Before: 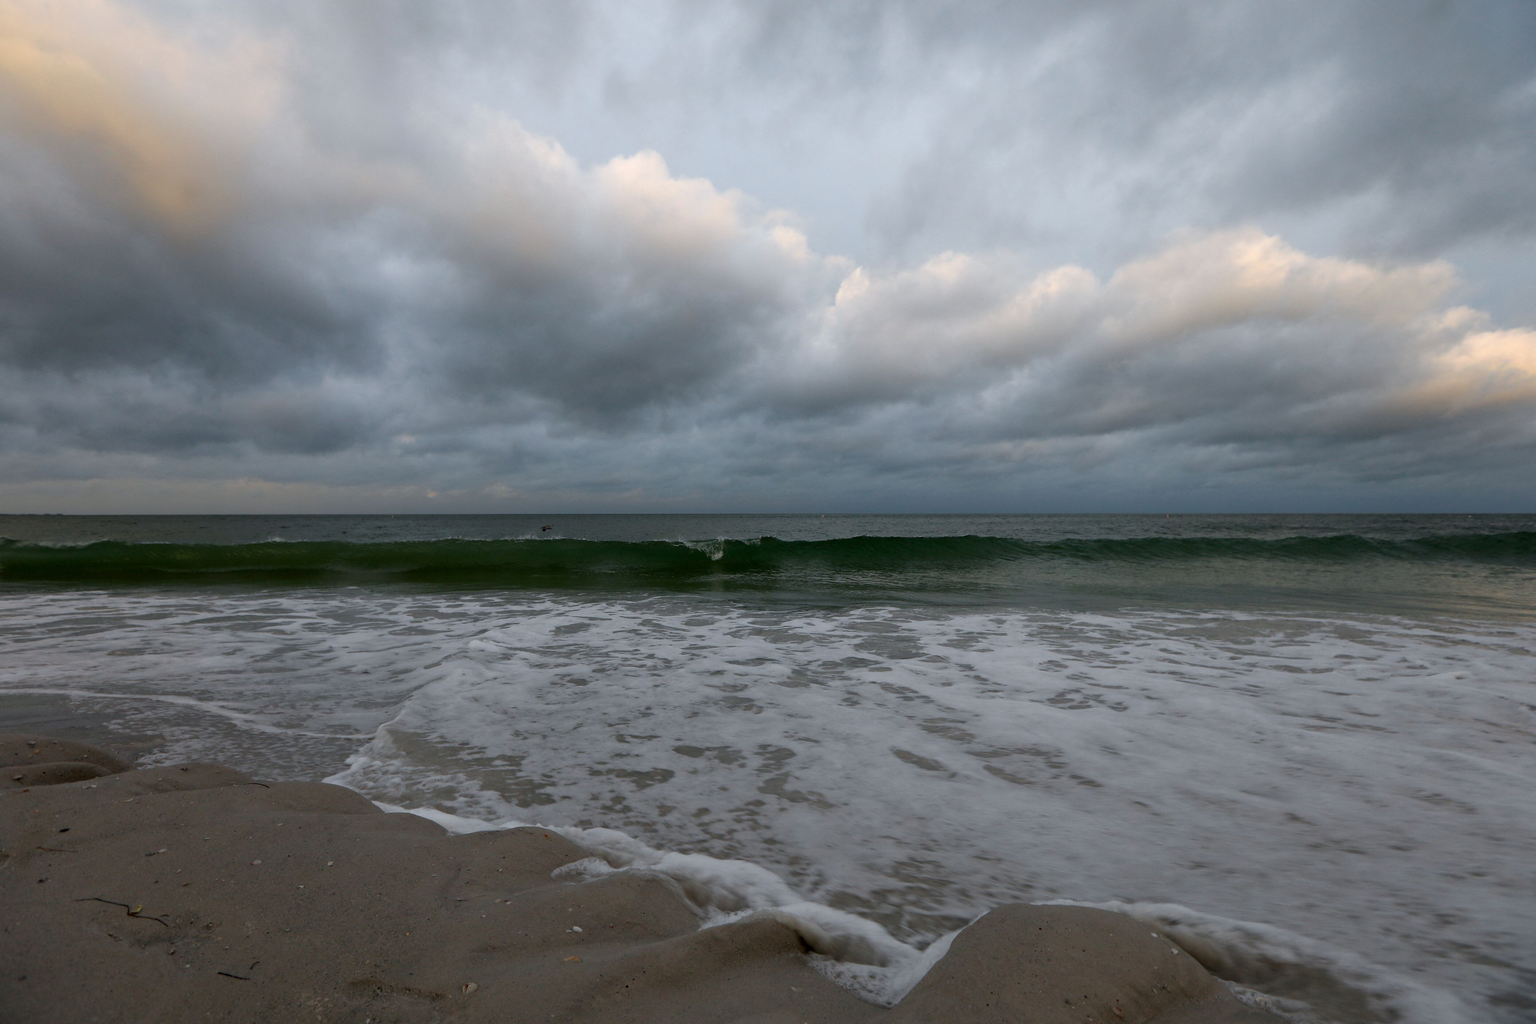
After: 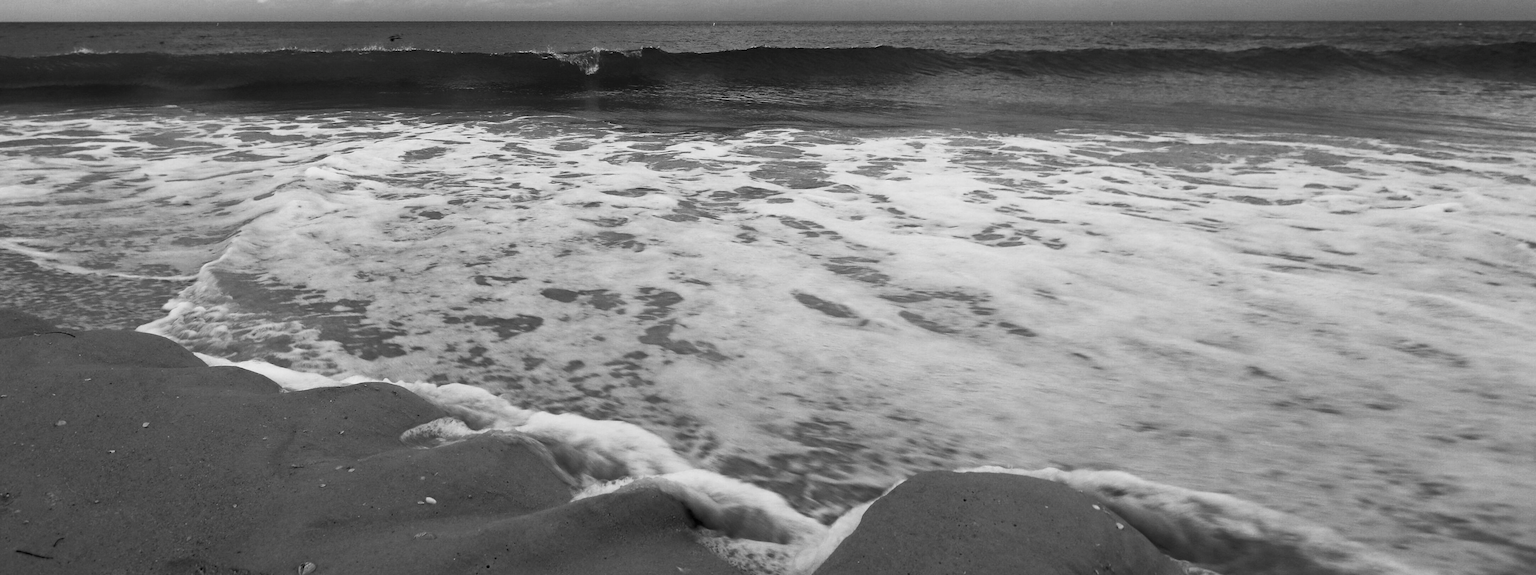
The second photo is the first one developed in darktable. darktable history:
exposure: compensate exposure bias true, compensate highlight preservation false
contrast brightness saturation: contrast 0.534, brightness 0.478, saturation -0.986
crop and rotate: left 13.307%, top 48.417%, bottom 2.881%
